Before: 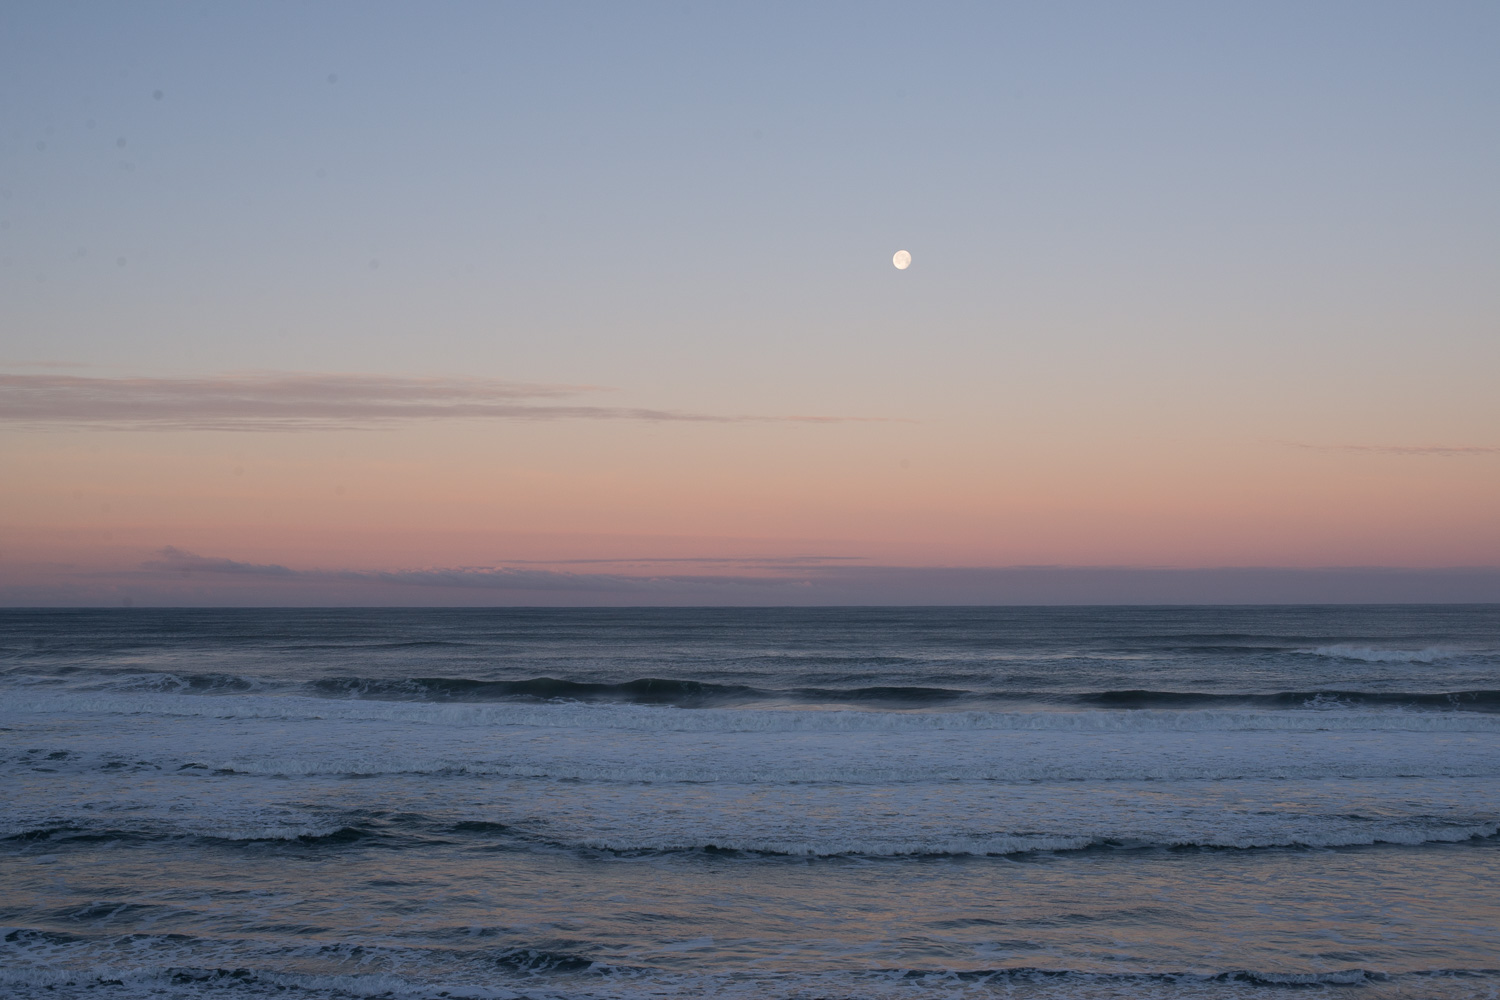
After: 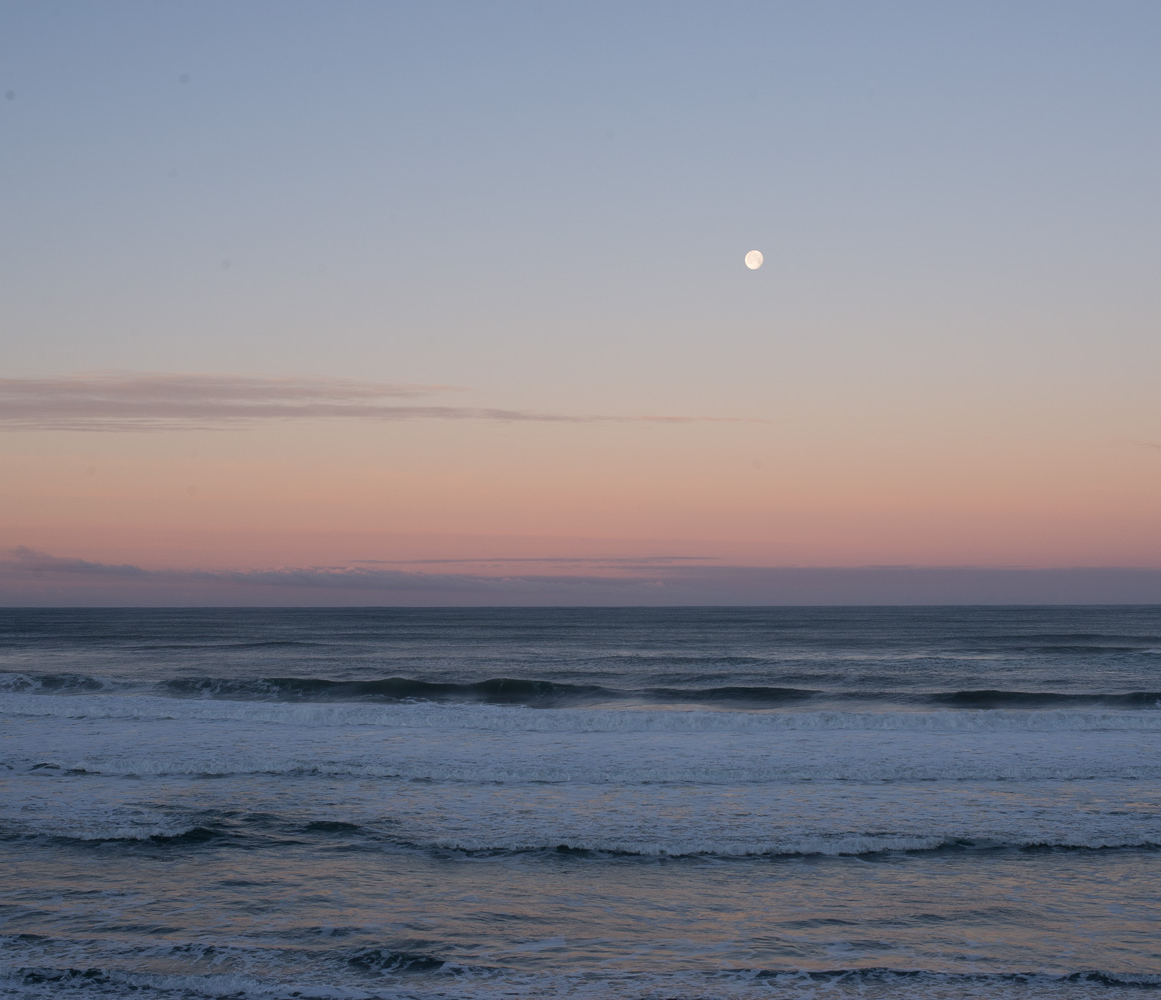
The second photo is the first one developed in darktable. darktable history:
crop: left 9.88%, right 12.664%
